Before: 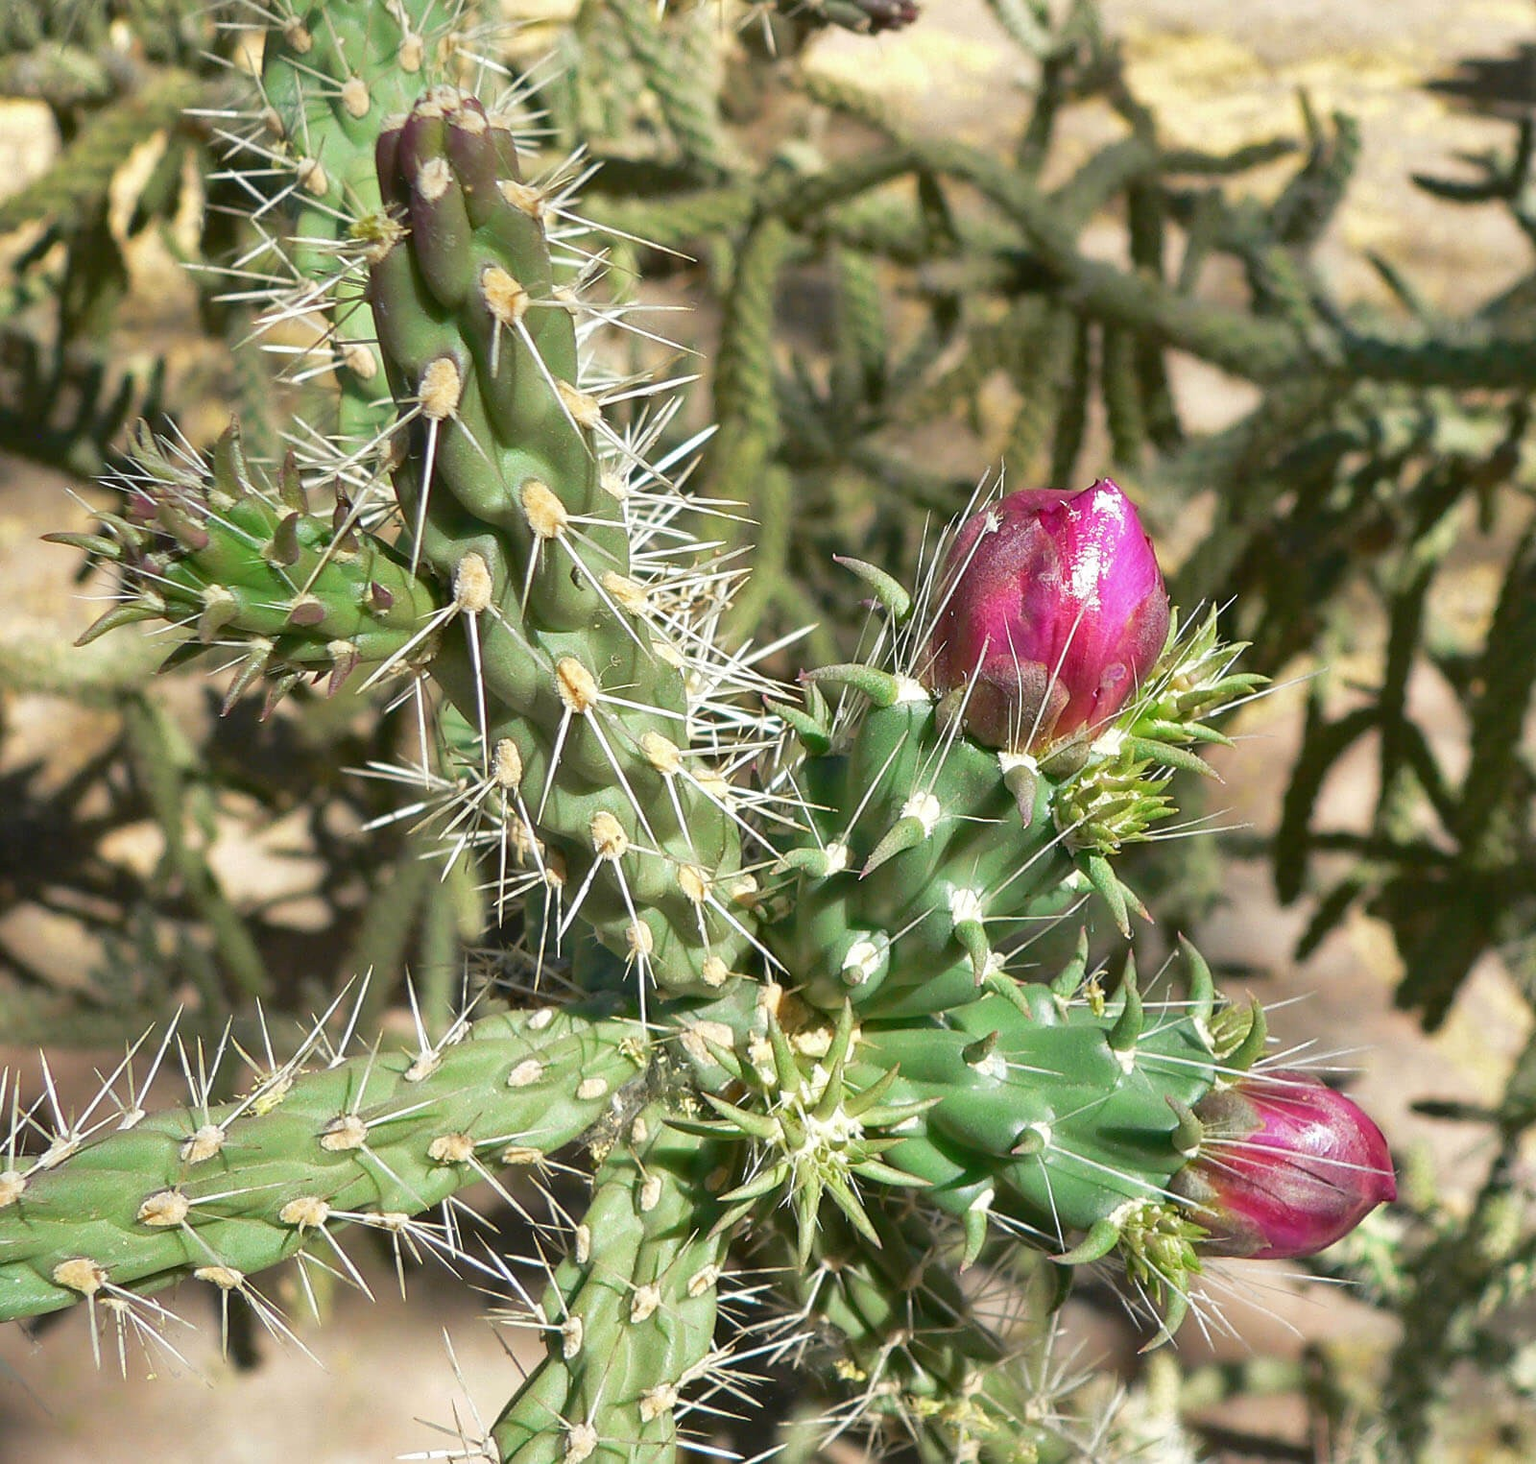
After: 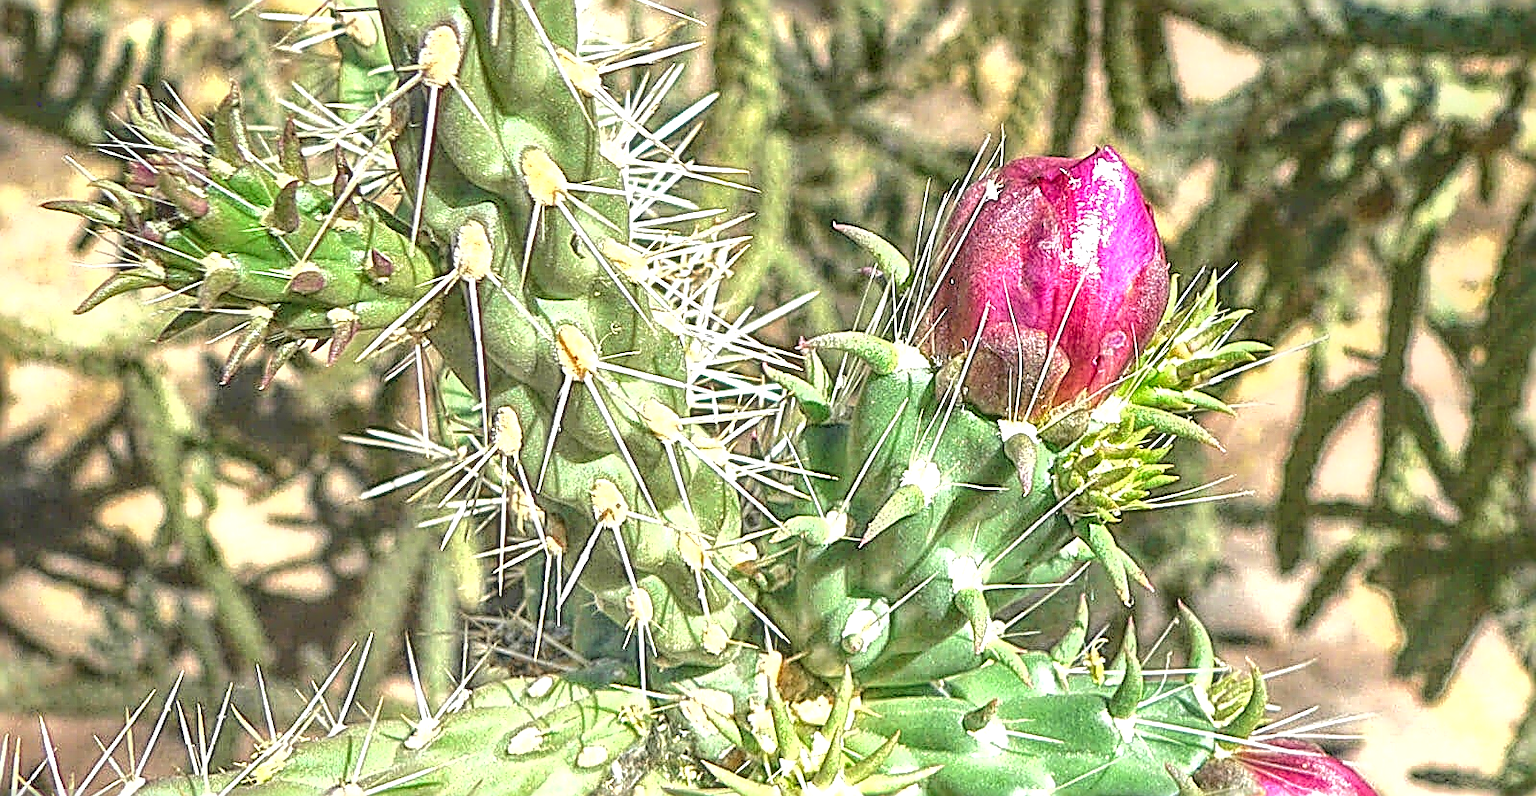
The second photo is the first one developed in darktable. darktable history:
crop and rotate: top 22.713%, bottom 22.858%
sharpen: radius 3.146, amount 1.725
exposure: black level correction 0, exposure 0.889 EV, compensate highlight preservation false
contrast equalizer: y [[0.514, 0.573, 0.581, 0.508, 0.5, 0.5], [0.5 ×6], [0.5 ×6], [0 ×6], [0 ×6]]
local contrast: highlights 20%, shadows 28%, detail 200%, midtone range 0.2
